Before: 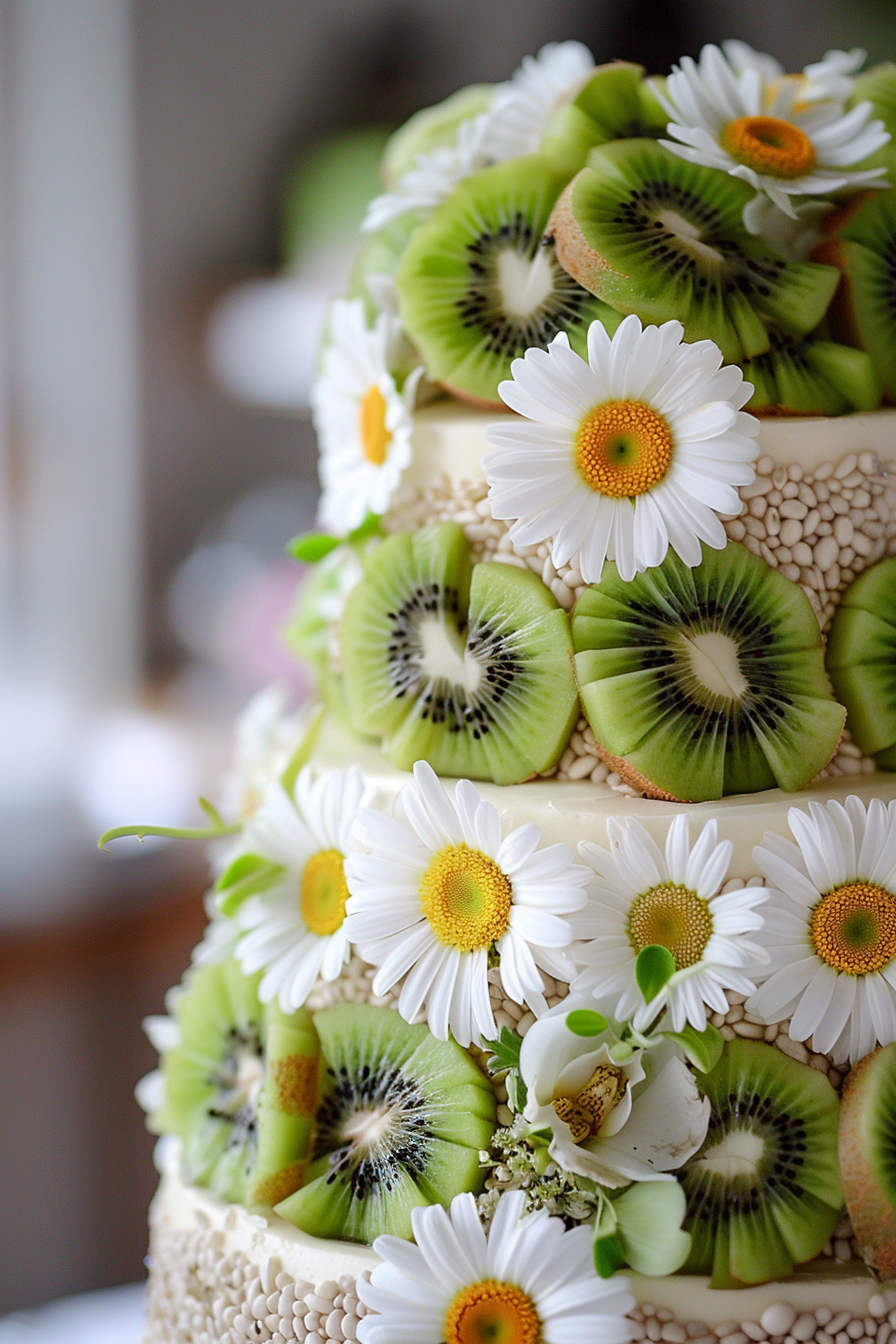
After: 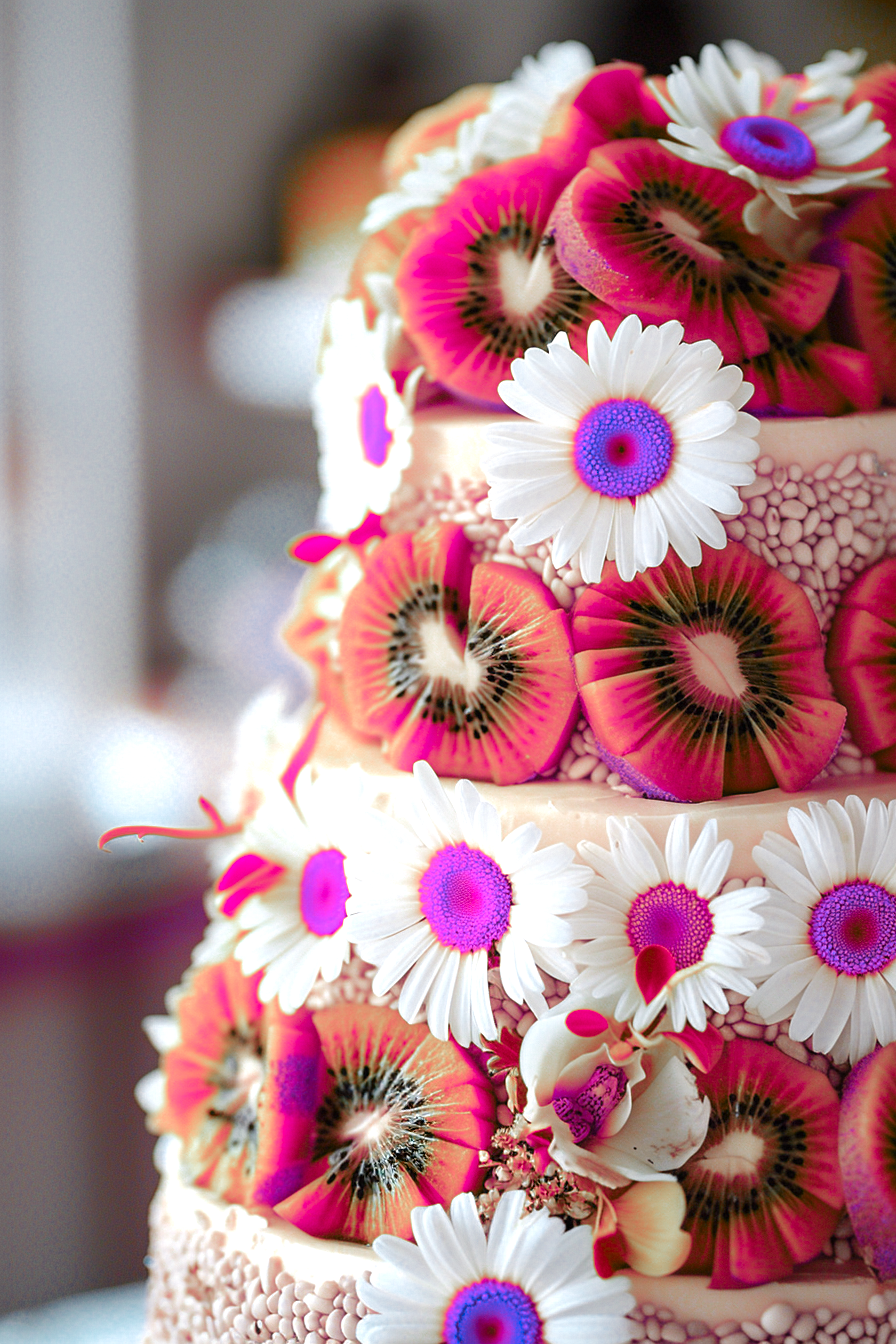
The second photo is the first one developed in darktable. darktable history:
exposure: black level correction 0, exposure 0.5 EV, compensate highlight preservation false
color zones: curves: ch0 [(0.826, 0.353)]; ch1 [(0.242, 0.647) (0.889, 0.342)]; ch2 [(0.246, 0.089) (0.969, 0.068)]
